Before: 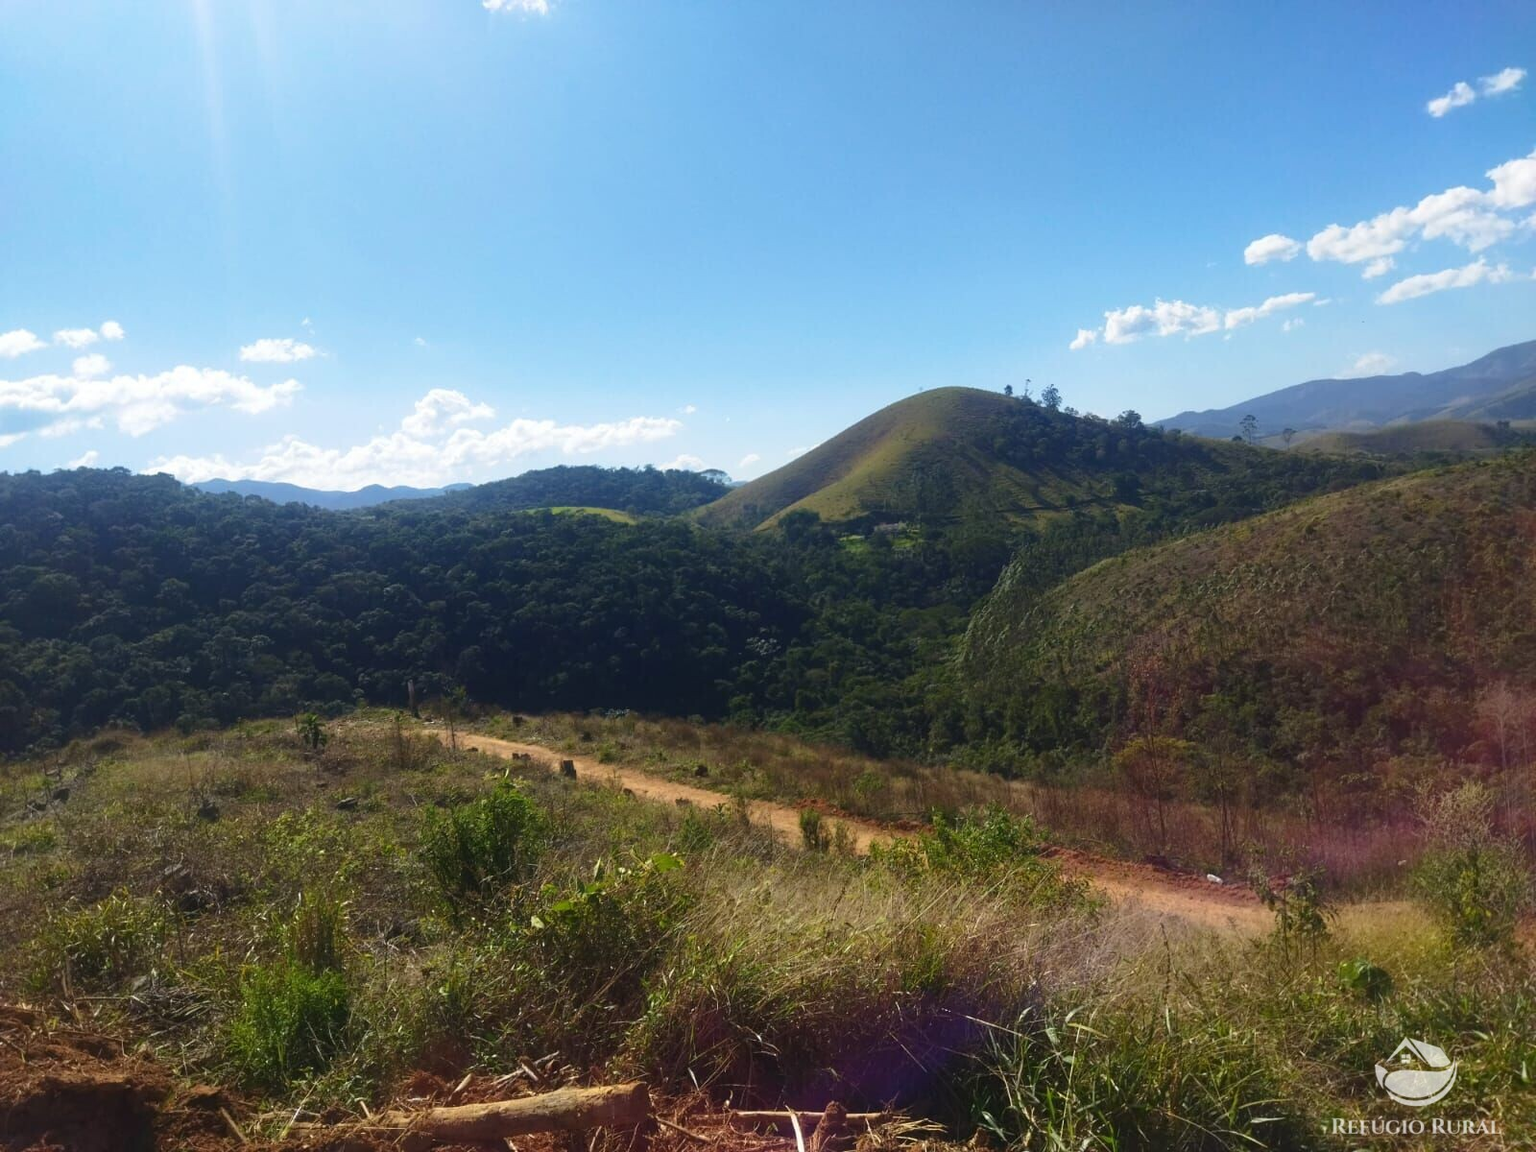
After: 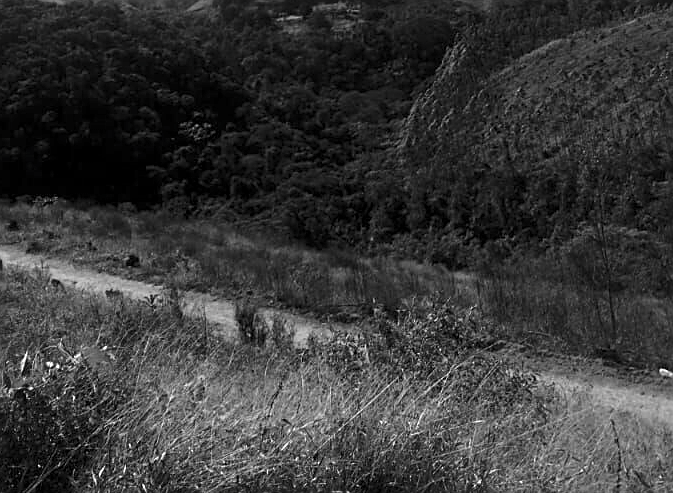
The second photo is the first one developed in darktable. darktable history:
crop: left 37.417%, top 45.189%, right 20.514%, bottom 13.67%
tone equalizer: mask exposure compensation -0.489 EV
exposure: compensate exposure bias true, compensate highlight preservation false
levels: levels [0.062, 0.494, 0.925]
contrast brightness saturation: saturation -0.992
color balance rgb: power › luminance -7.722%, power › chroma 1.087%, power › hue 217.66°, perceptual saturation grading › global saturation 30.411%
sharpen: on, module defaults
color zones: curves: ch1 [(0, 0.708) (0.088, 0.648) (0.245, 0.187) (0.429, 0.326) (0.571, 0.498) (0.714, 0.5) (0.857, 0.5) (1, 0.708)]
